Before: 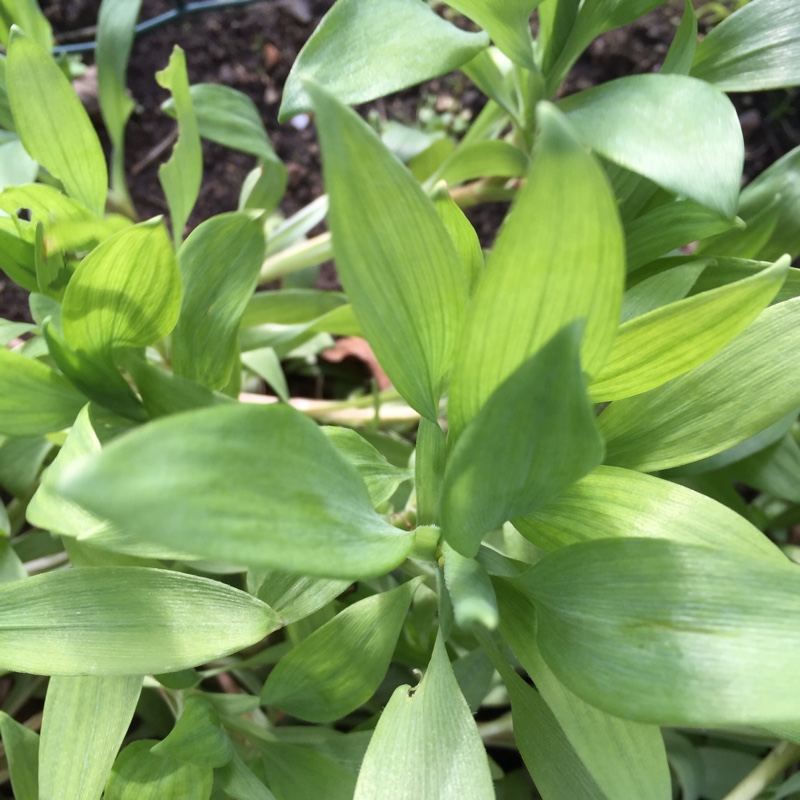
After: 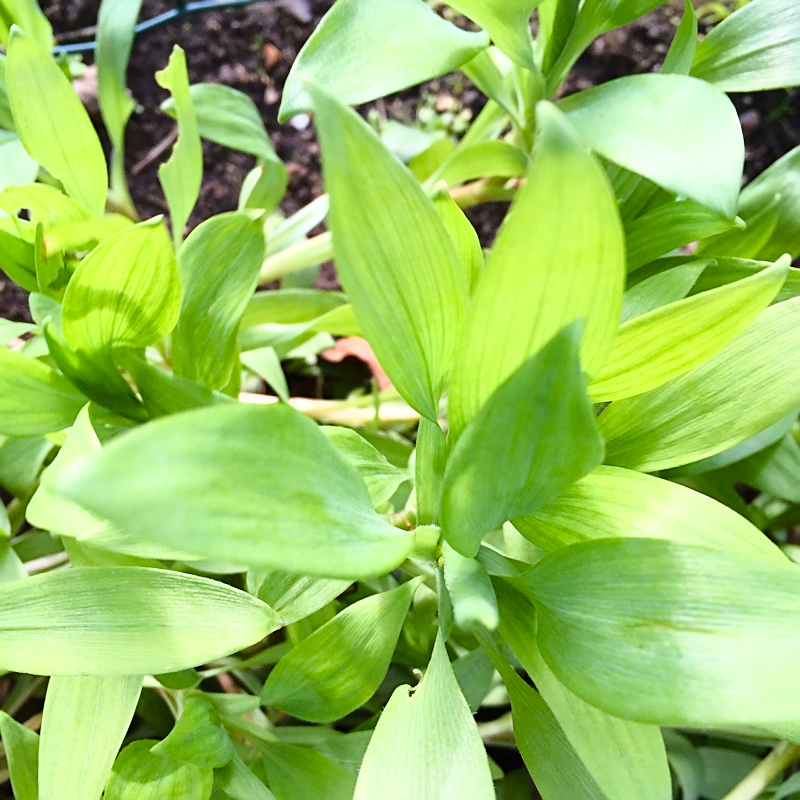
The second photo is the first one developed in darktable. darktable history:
base curve: curves: ch0 [(0, 0) (0.028, 0.03) (0.121, 0.232) (0.46, 0.748) (0.859, 0.968) (1, 1)]
color balance rgb: perceptual saturation grading › global saturation 20%, perceptual saturation grading › highlights -24.865%, perceptual saturation grading › shadows 25.562%, global vibrance 20%
sharpen: on, module defaults
